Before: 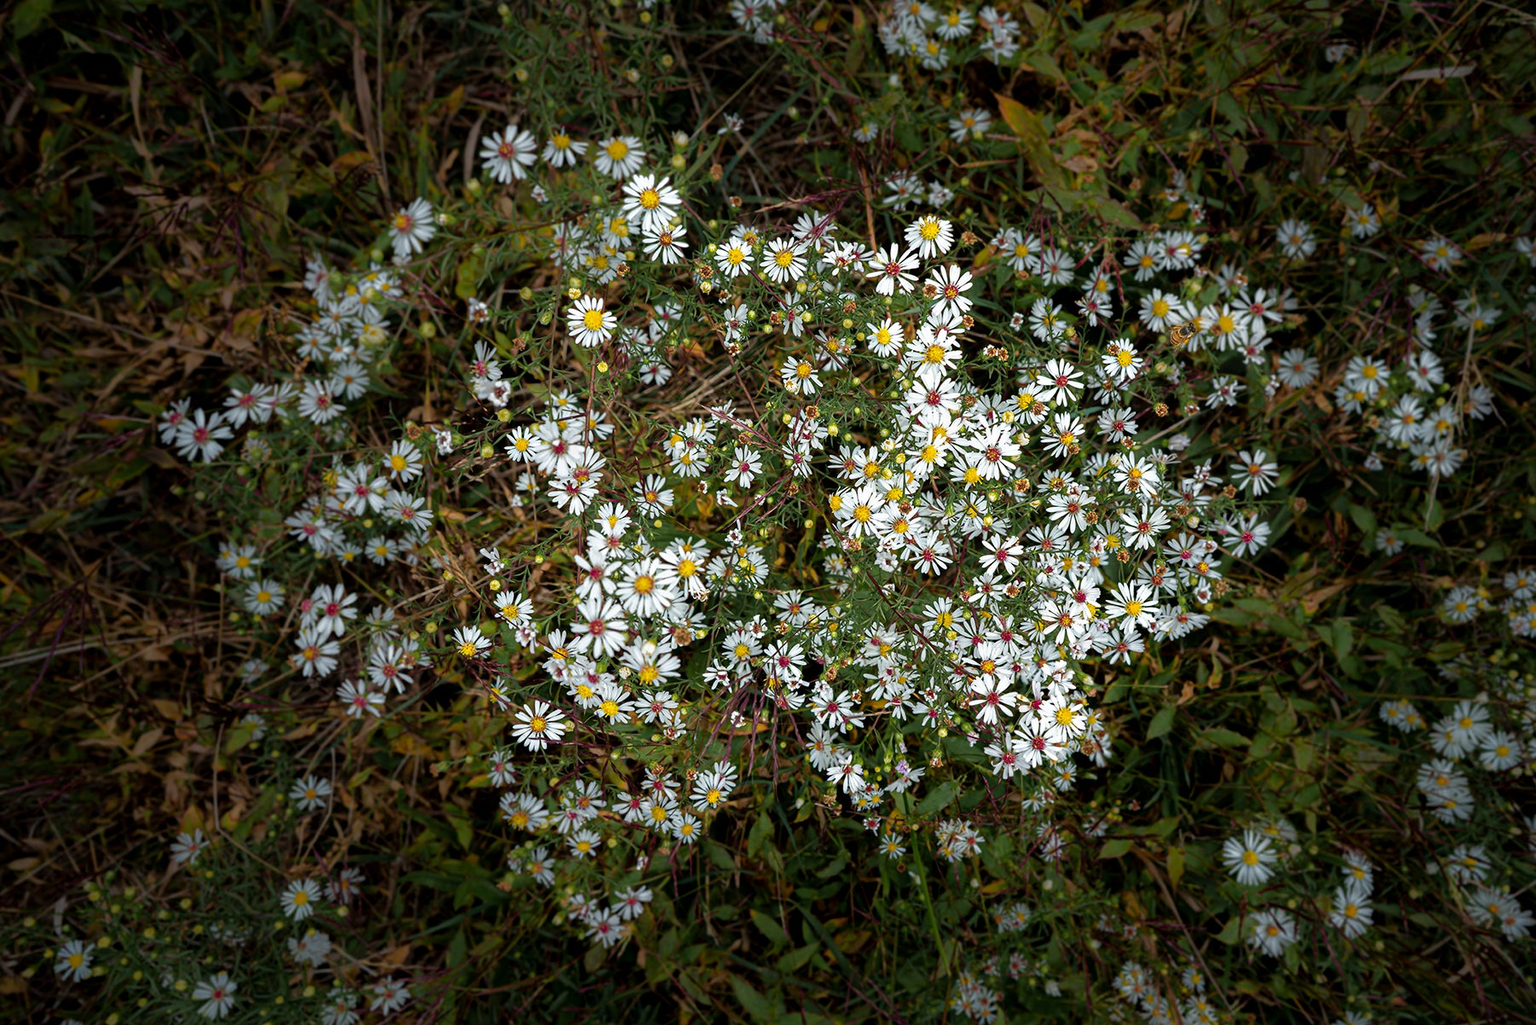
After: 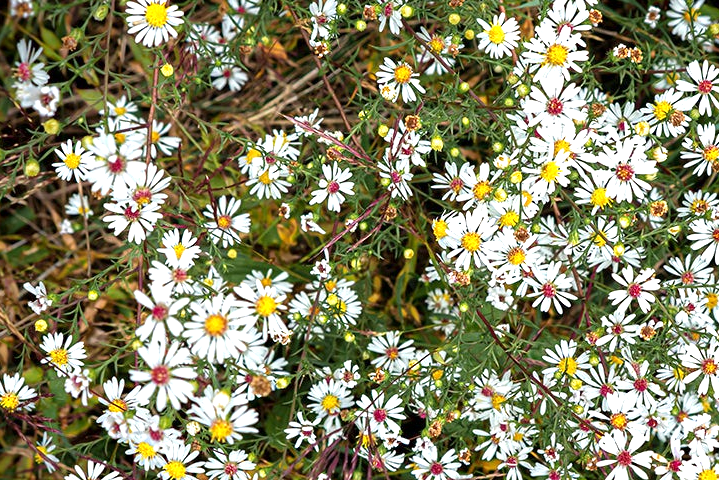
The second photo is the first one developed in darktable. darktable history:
crop: left 30%, top 30%, right 30%, bottom 30%
exposure: exposure 0.77 EV, compensate highlight preservation false
